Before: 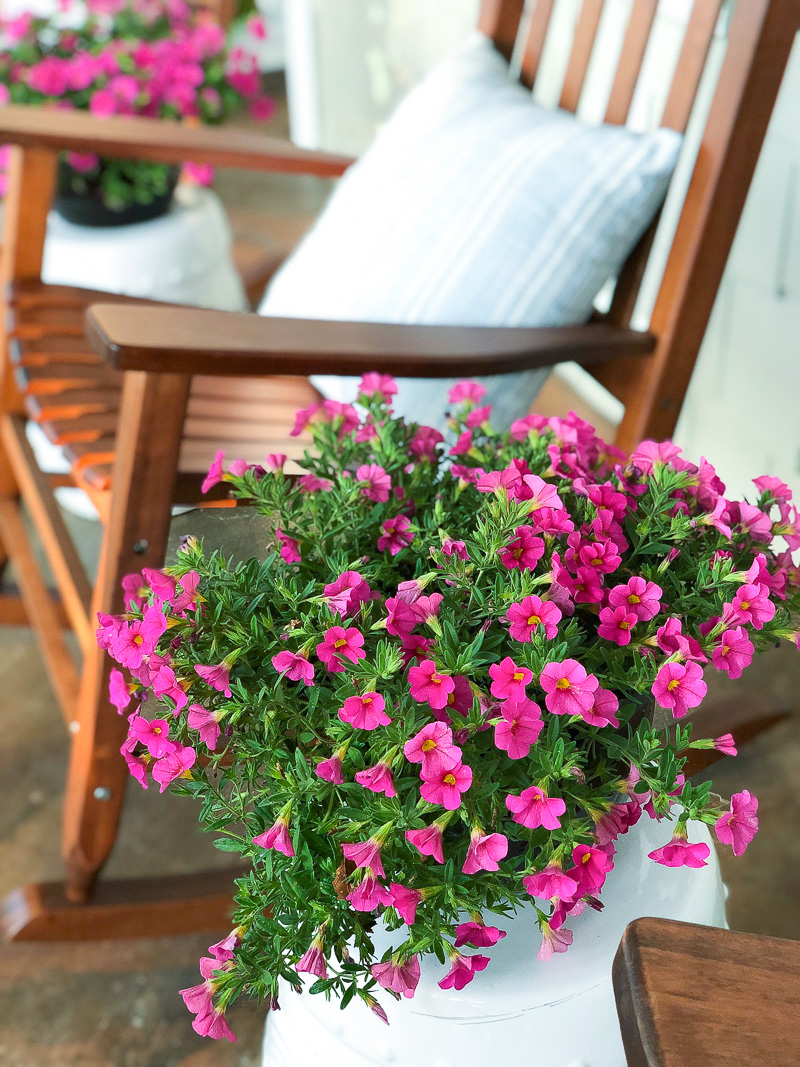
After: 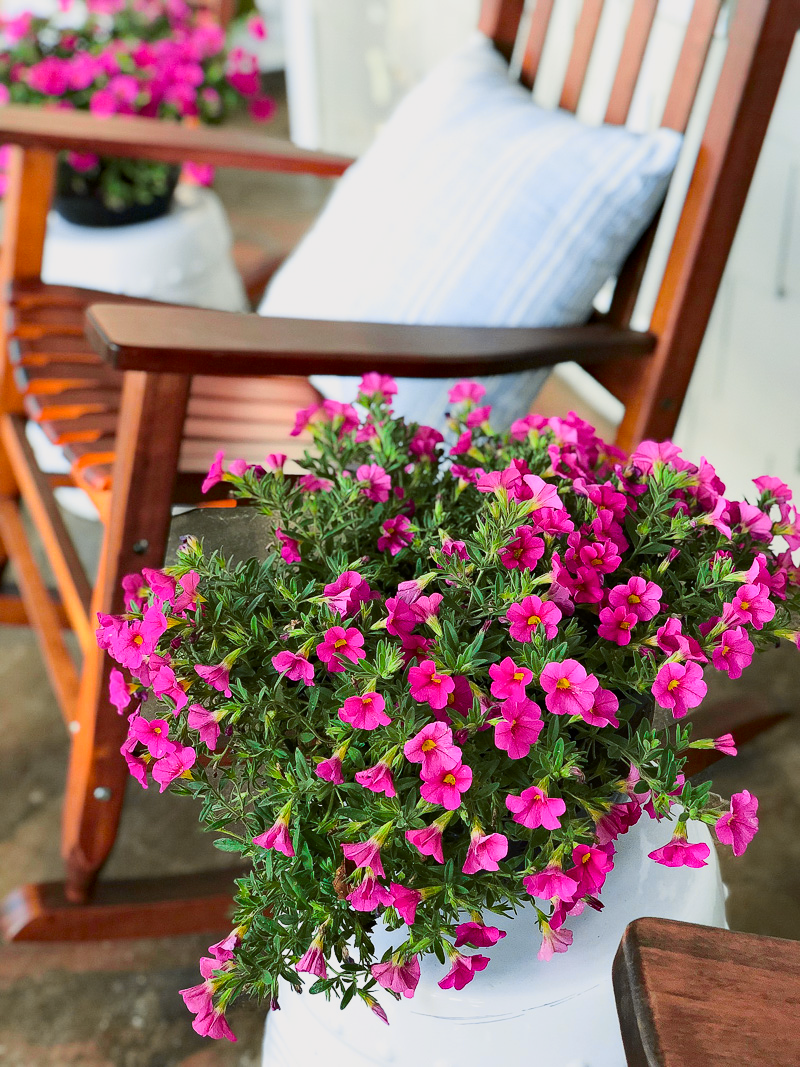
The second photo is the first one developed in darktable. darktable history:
exposure: exposure -0.153 EV, compensate highlight preservation false
white balance: emerald 1
tone curve: curves: ch0 [(0, 0) (0.087, 0.054) (0.281, 0.245) (0.506, 0.526) (0.8, 0.824) (0.994, 0.955)]; ch1 [(0, 0) (0.27, 0.195) (0.406, 0.435) (0.452, 0.474) (0.495, 0.5) (0.514, 0.508) (0.563, 0.584) (0.654, 0.689) (1, 1)]; ch2 [(0, 0) (0.269, 0.299) (0.459, 0.441) (0.498, 0.499) (0.523, 0.52) (0.551, 0.549) (0.633, 0.625) (0.659, 0.681) (0.718, 0.764) (1, 1)], color space Lab, independent channels, preserve colors none
haze removal: compatibility mode true, adaptive false
